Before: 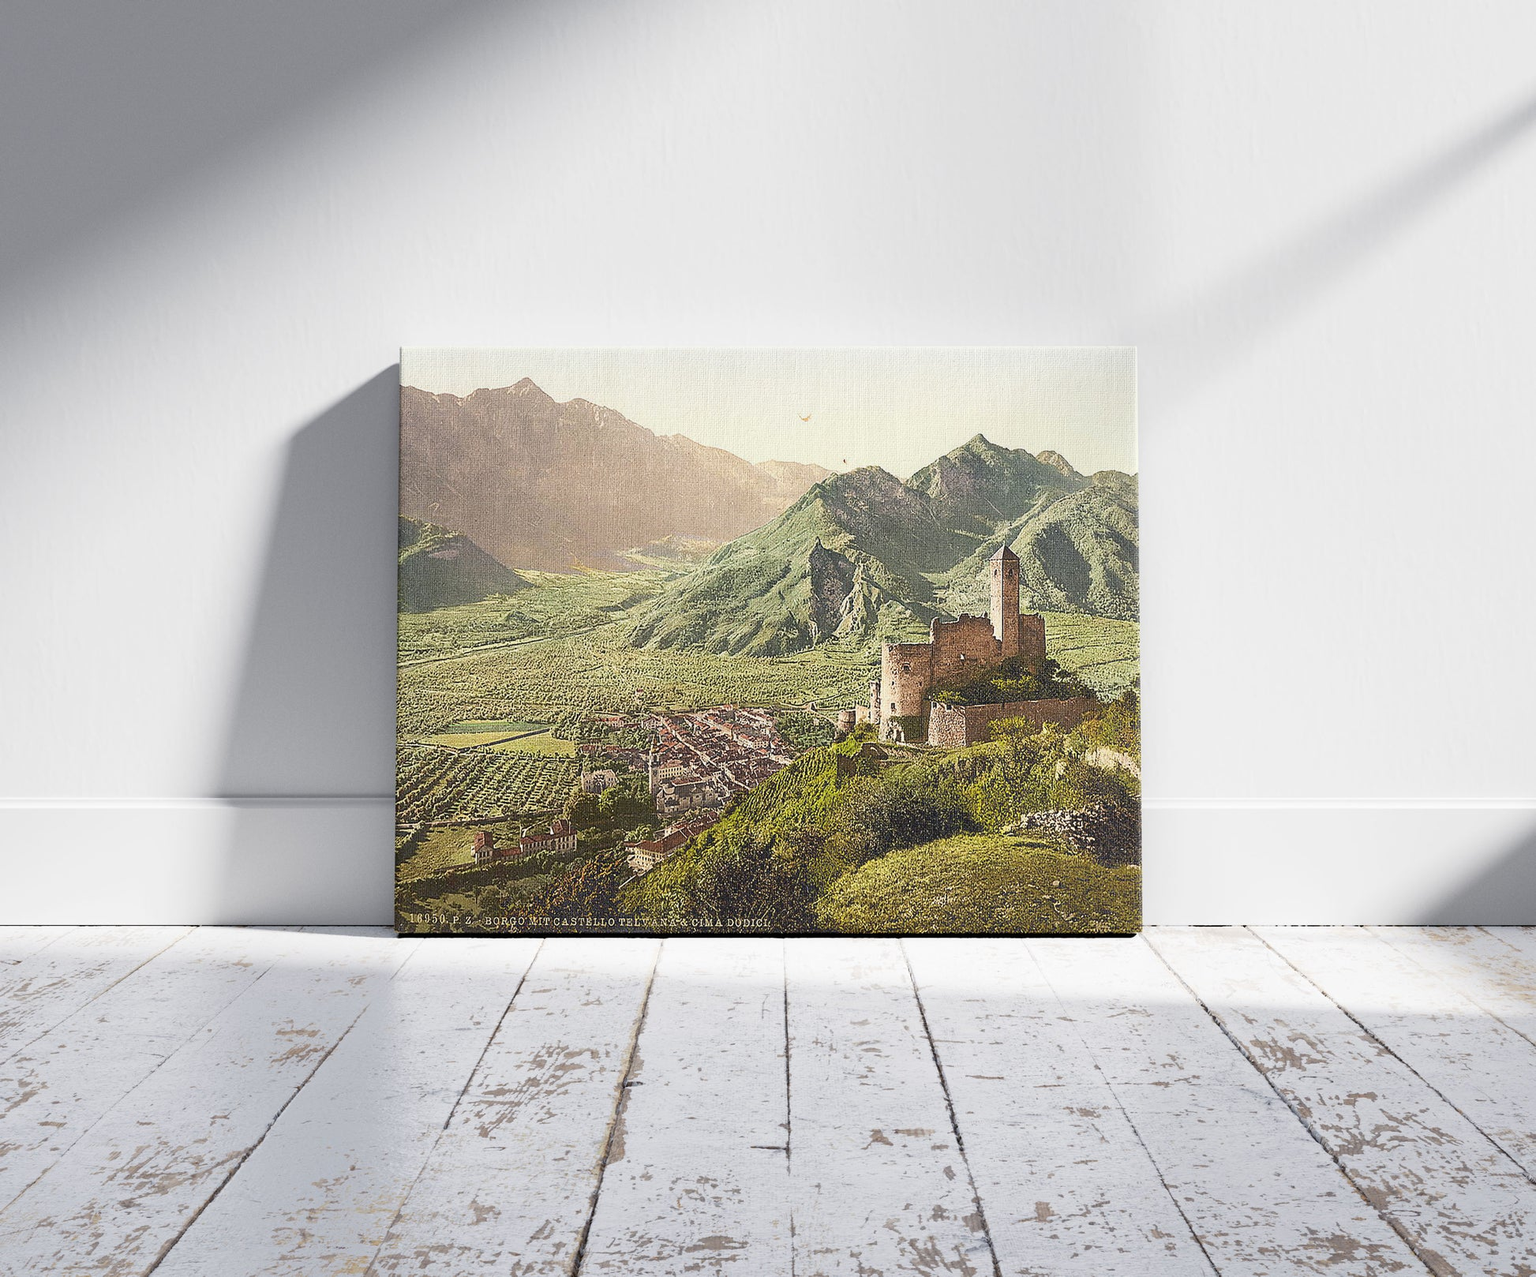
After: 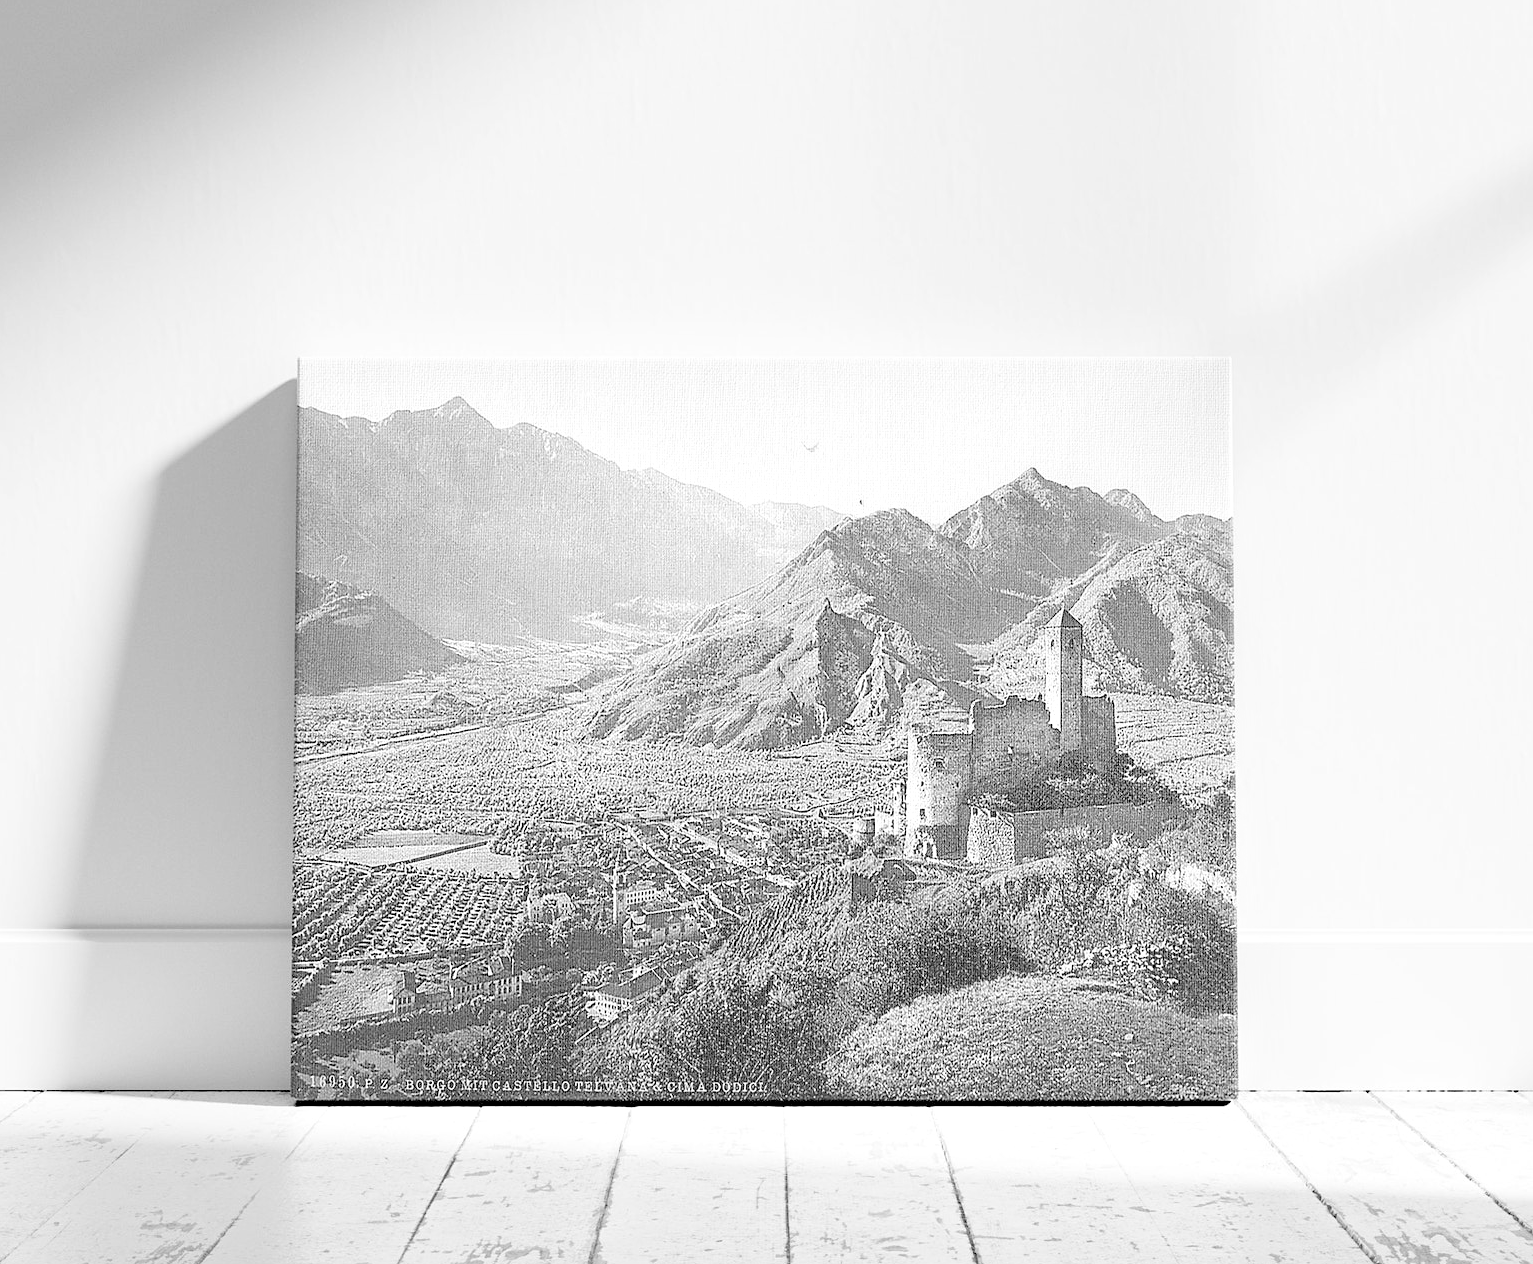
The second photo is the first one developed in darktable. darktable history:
sharpen: amount 0.2
levels: levels [0.008, 0.318, 0.836]
crop and rotate: left 10.77%, top 5.1%, right 10.41%, bottom 16.76%
monochrome: a 26.22, b 42.67, size 0.8
